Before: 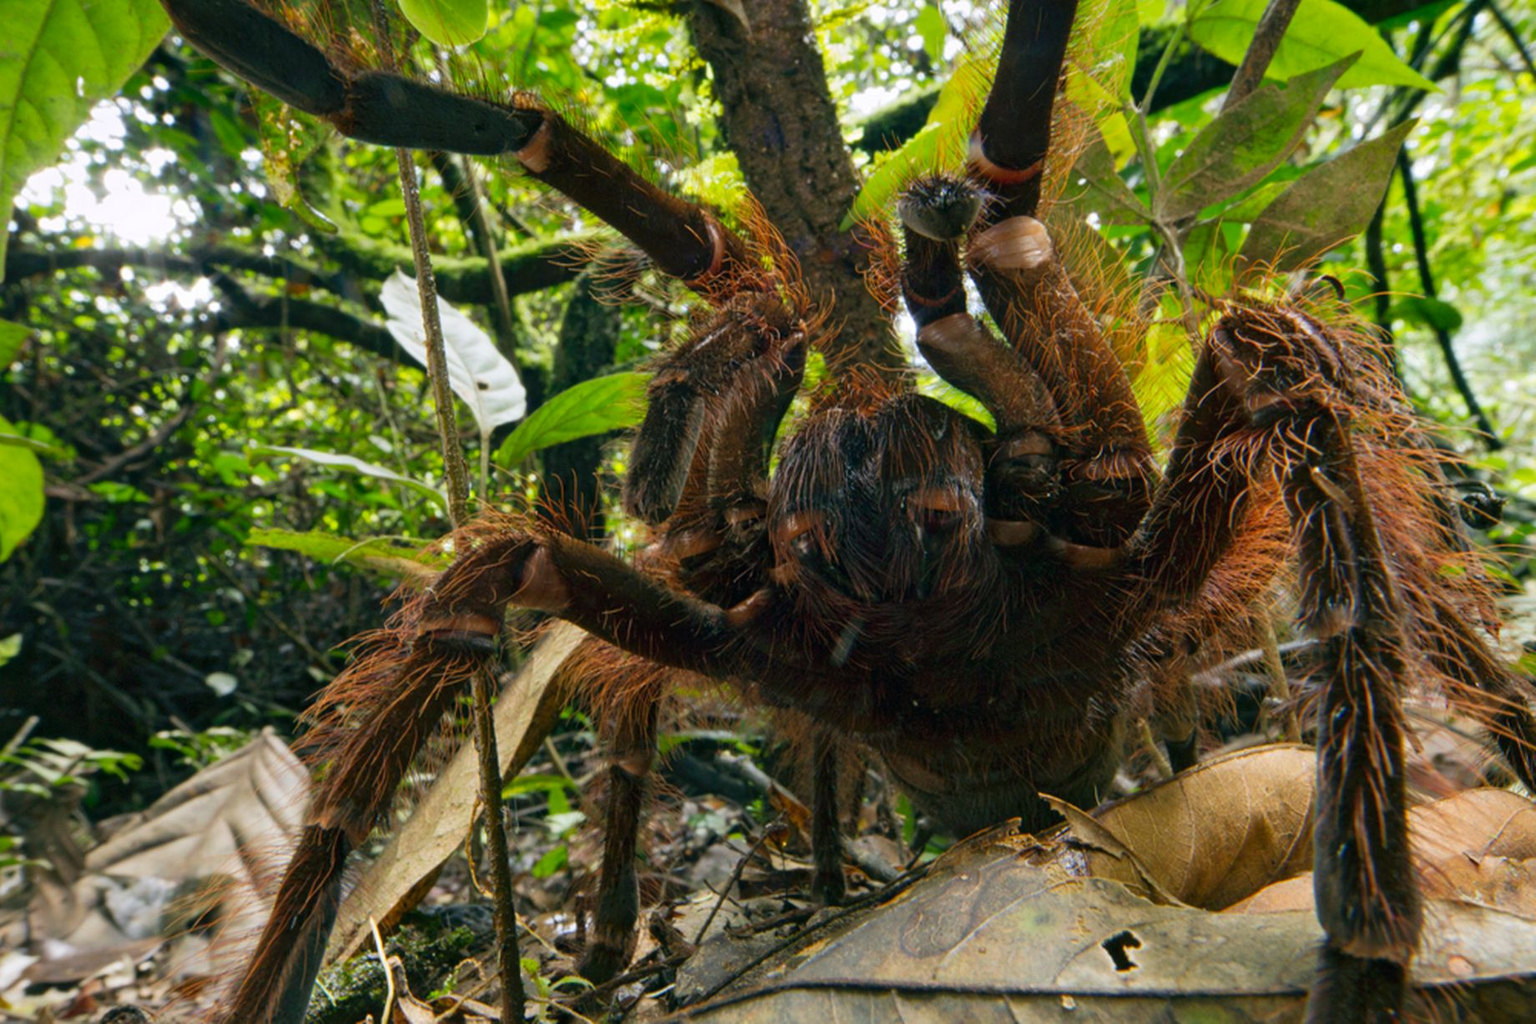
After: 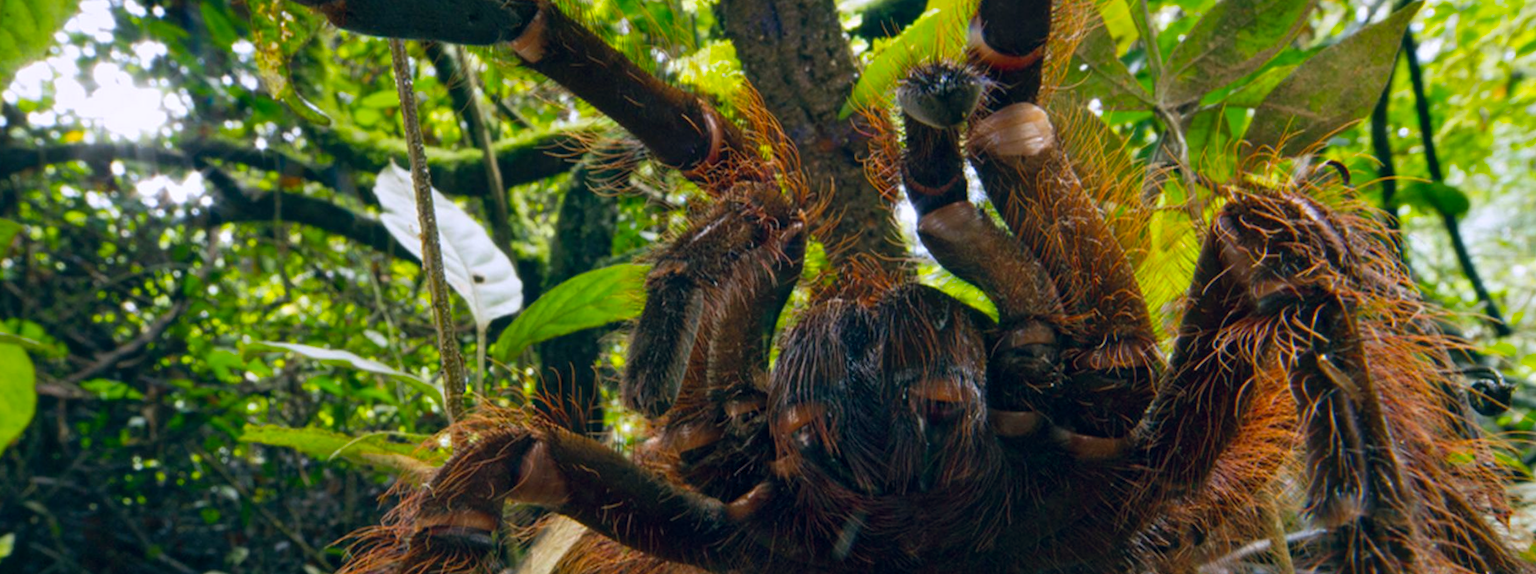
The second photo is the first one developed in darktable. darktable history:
color balance rgb: shadows lift › hue 87.51°, highlights gain › chroma 1.62%, highlights gain › hue 55.1°, global offset › chroma 0.06%, global offset › hue 253.66°, linear chroma grading › global chroma 0.5%, perceptual saturation grading › global saturation 16.38%
white balance: red 0.954, blue 1.079
crop and rotate: top 10.605%, bottom 33.274%
rotate and perspective: rotation -0.45°, automatic cropping original format, crop left 0.008, crop right 0.992, crop top 0.012, crop bottom 0.988
